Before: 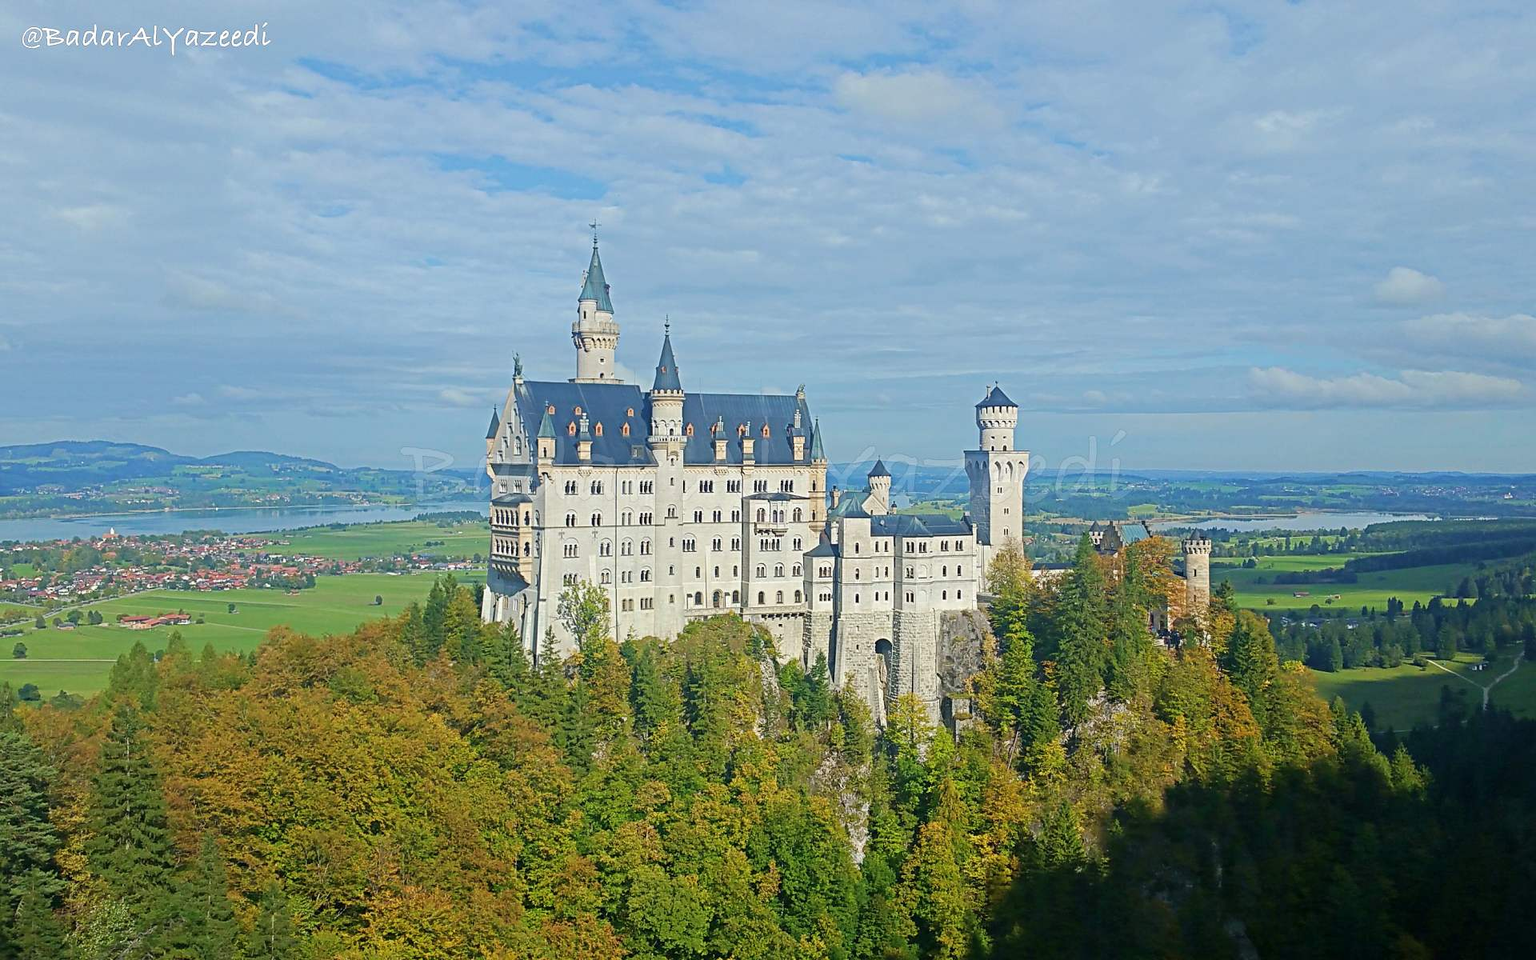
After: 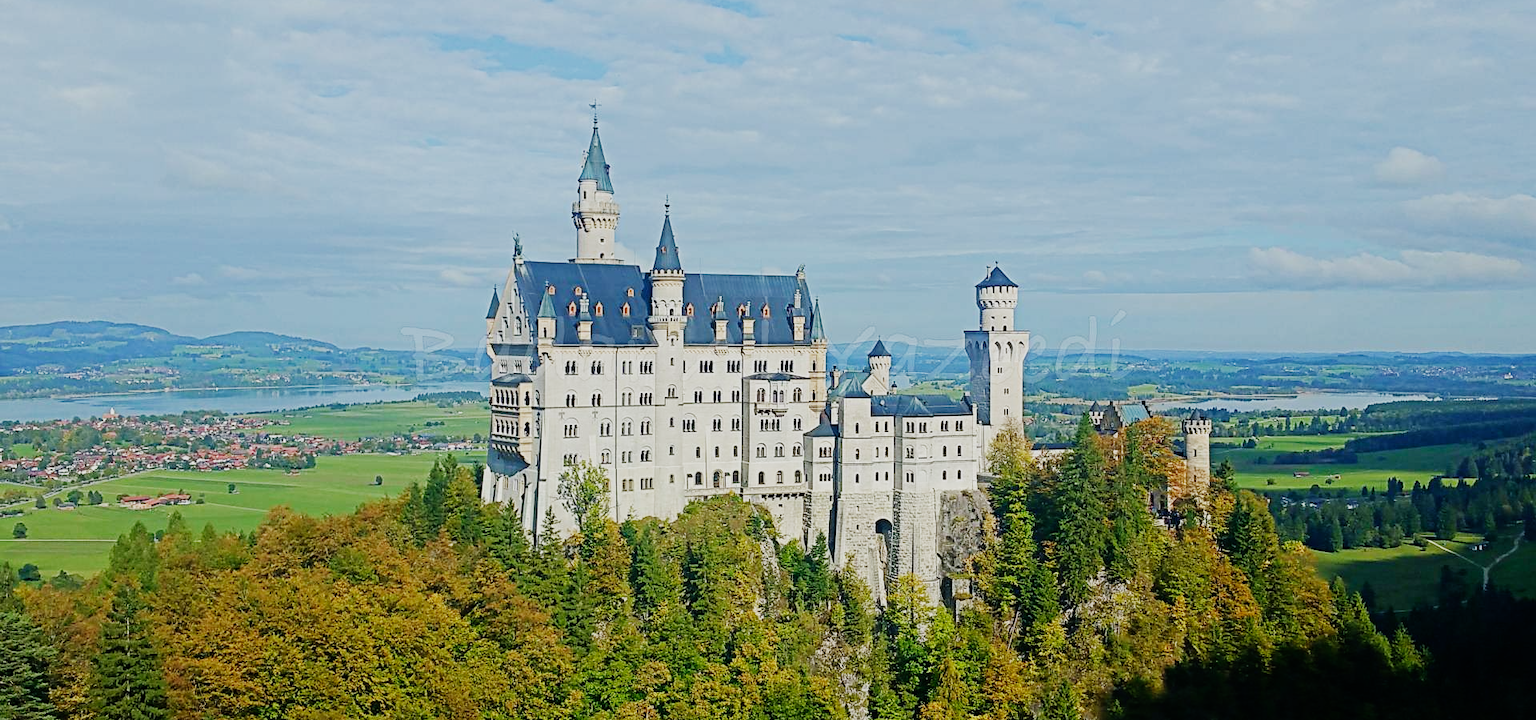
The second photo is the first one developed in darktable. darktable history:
sigmoid: contrast 1.69, skew -0.23, preserve hue 0%, red attenuation 0.1, red rotation 0.035, green attenuation 0.1, green rotation -0.017, blue attenuation 0.15, blue rotation -0.052, base primaries Rec2020
crop and rotate: top 12.5%, bottom 12.5%
